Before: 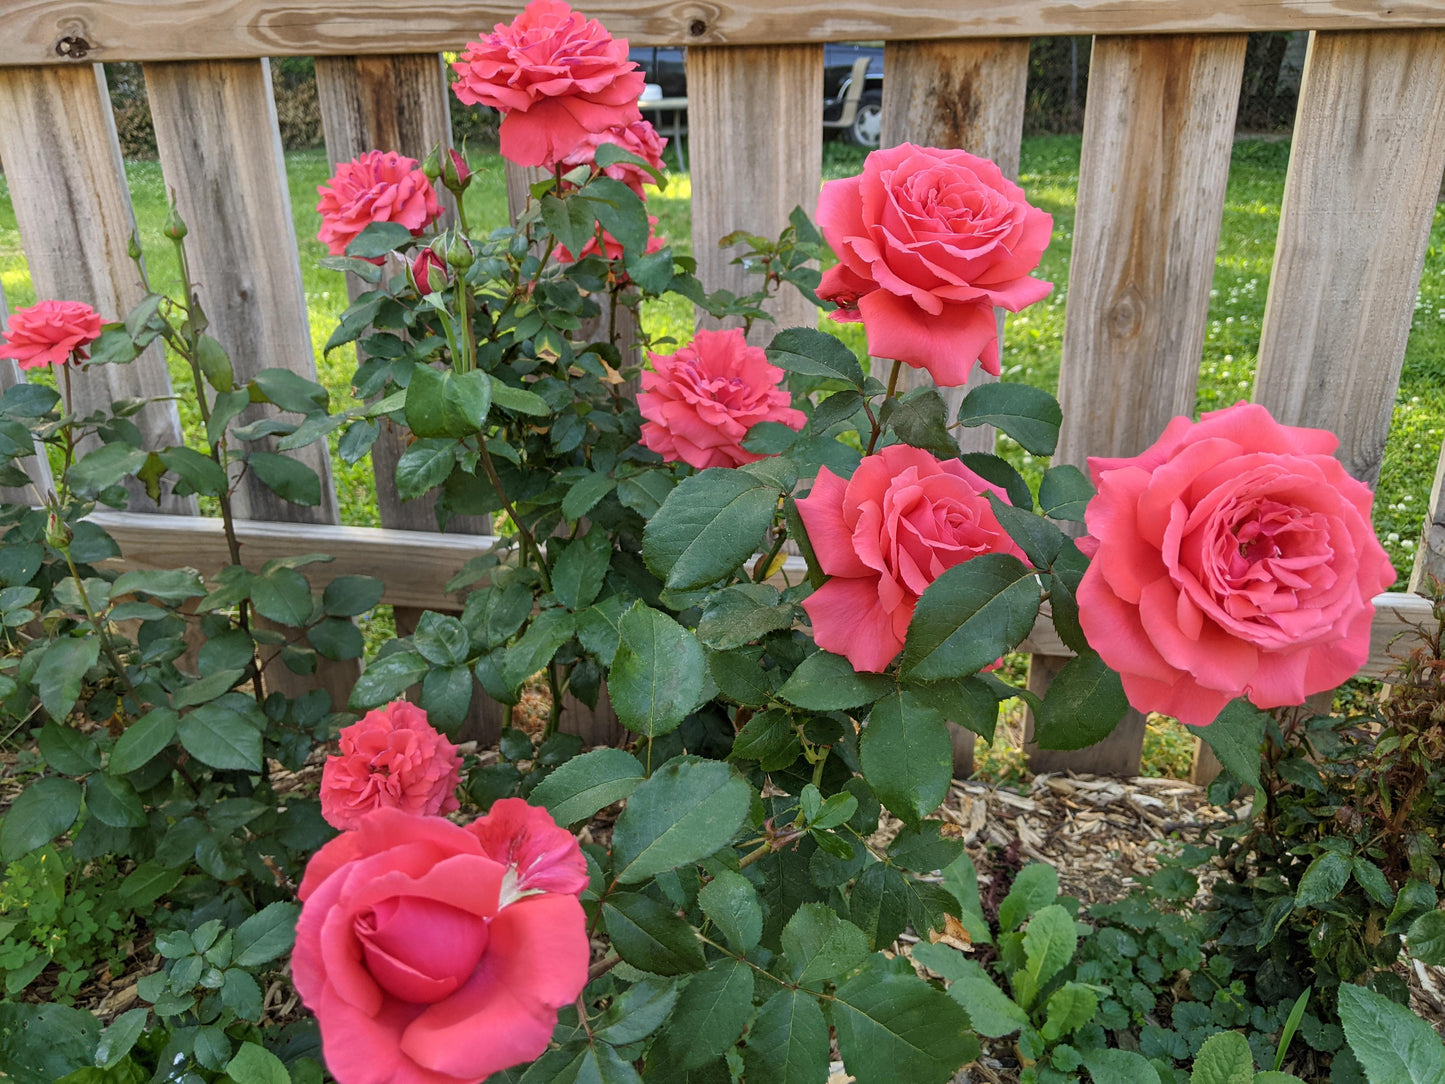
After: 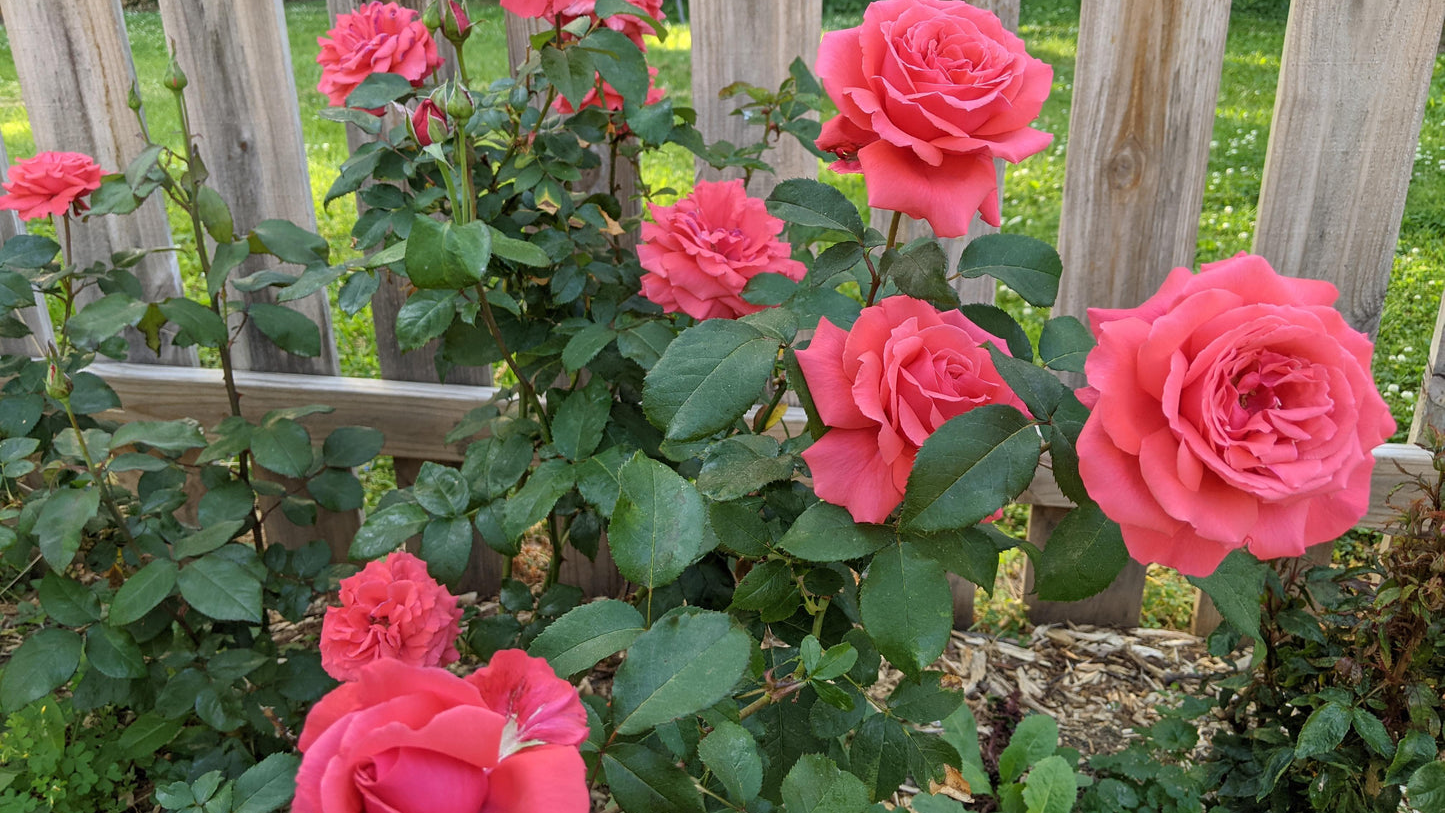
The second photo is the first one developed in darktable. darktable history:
crop: top 13.819%, bottom 11.169%
rgb levels: preserve colors max RGB
